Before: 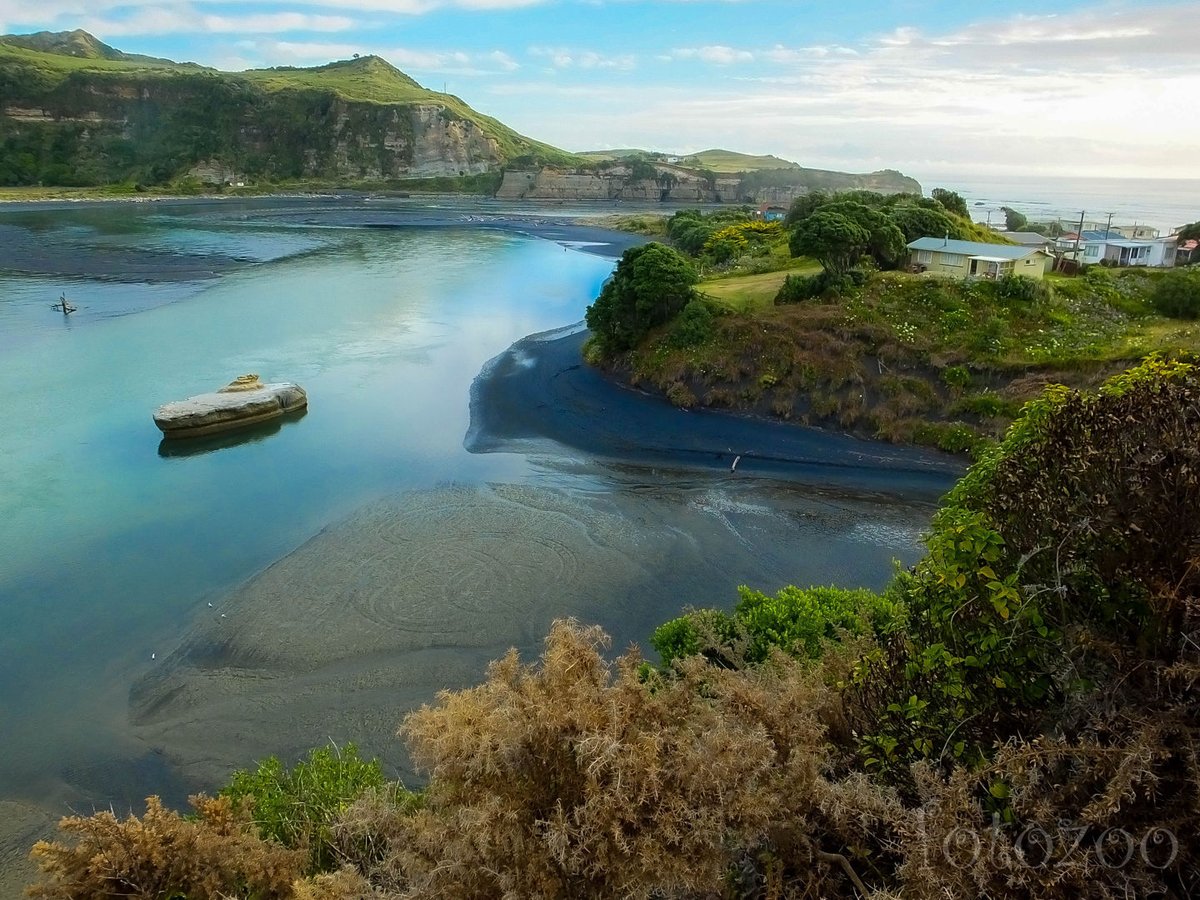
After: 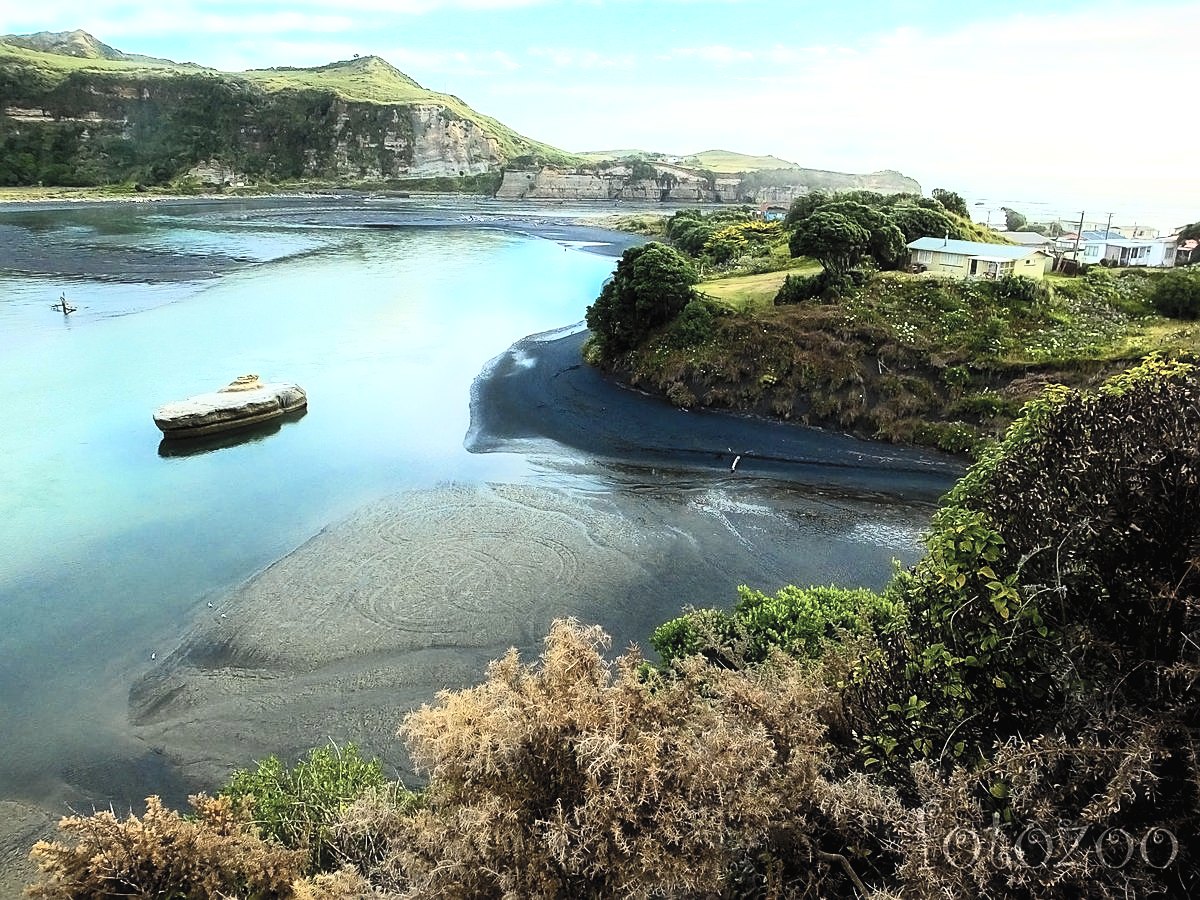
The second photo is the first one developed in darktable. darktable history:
sharpen: on, module defaults
filmic rgb: black relative exposure -8.29 EV, white relative exposure 2.2 EV, target white luminance 99.929%, hardness 7.07, latitude 74.53%, contrast 1.314, highlights saturation mix -1.6%, shadows ↔ highlights balance 29.76%
contrast brightness saturation: contrast 0.386, brightness 0.52
haze removal: strength -0.104, compatibility mode true, adaptive false
